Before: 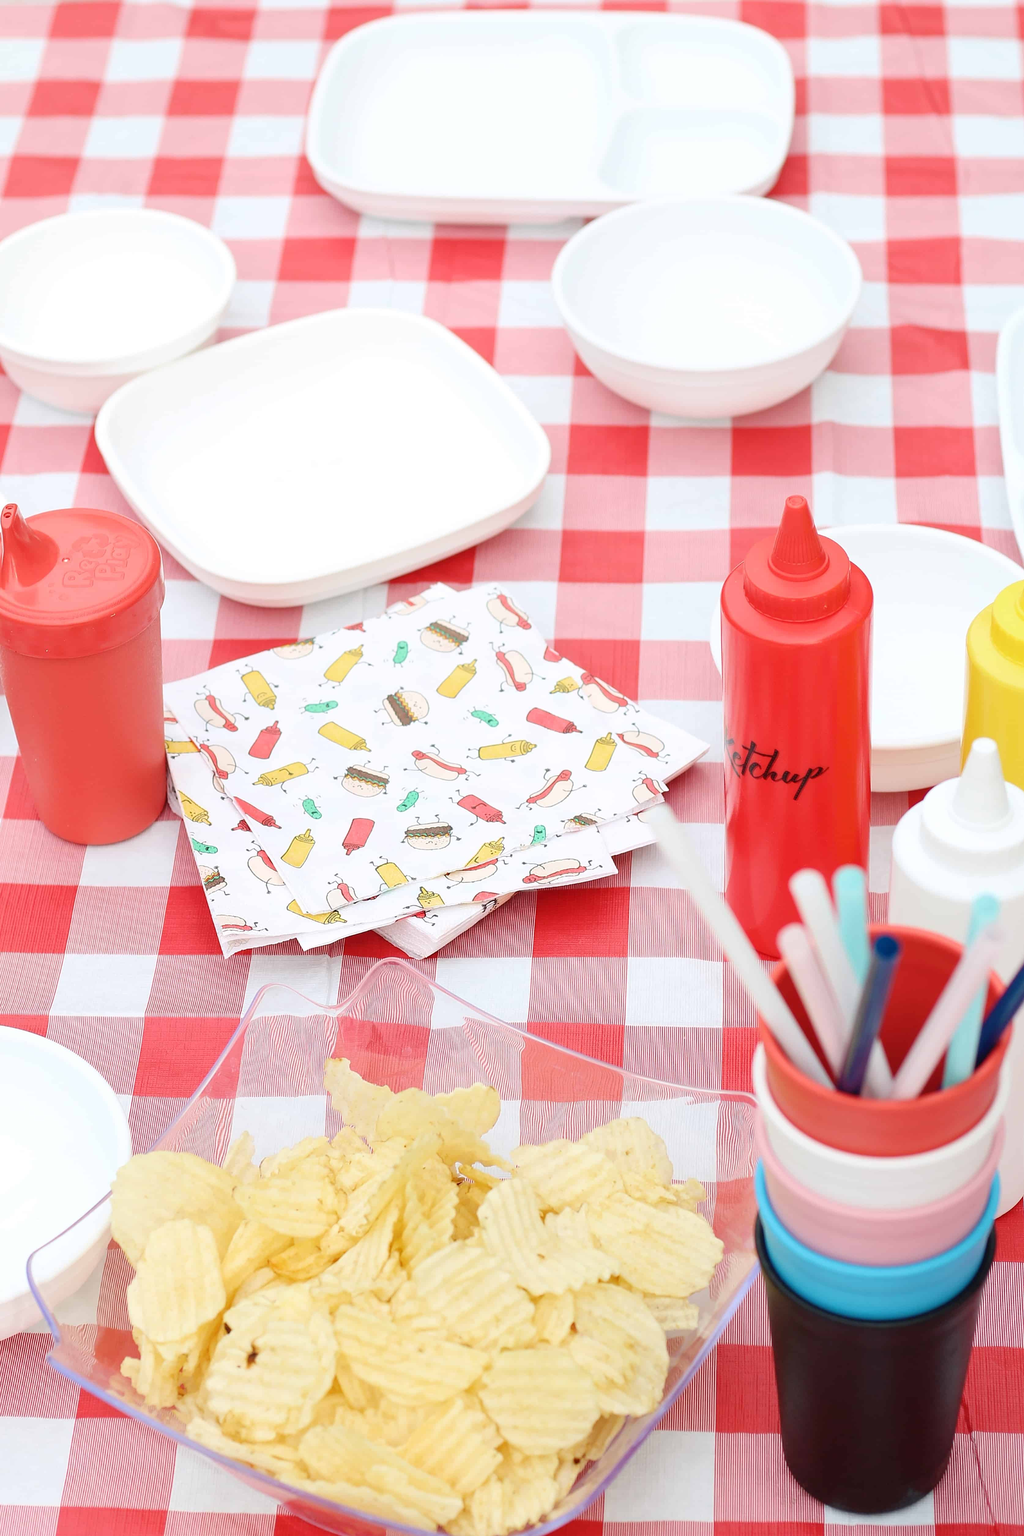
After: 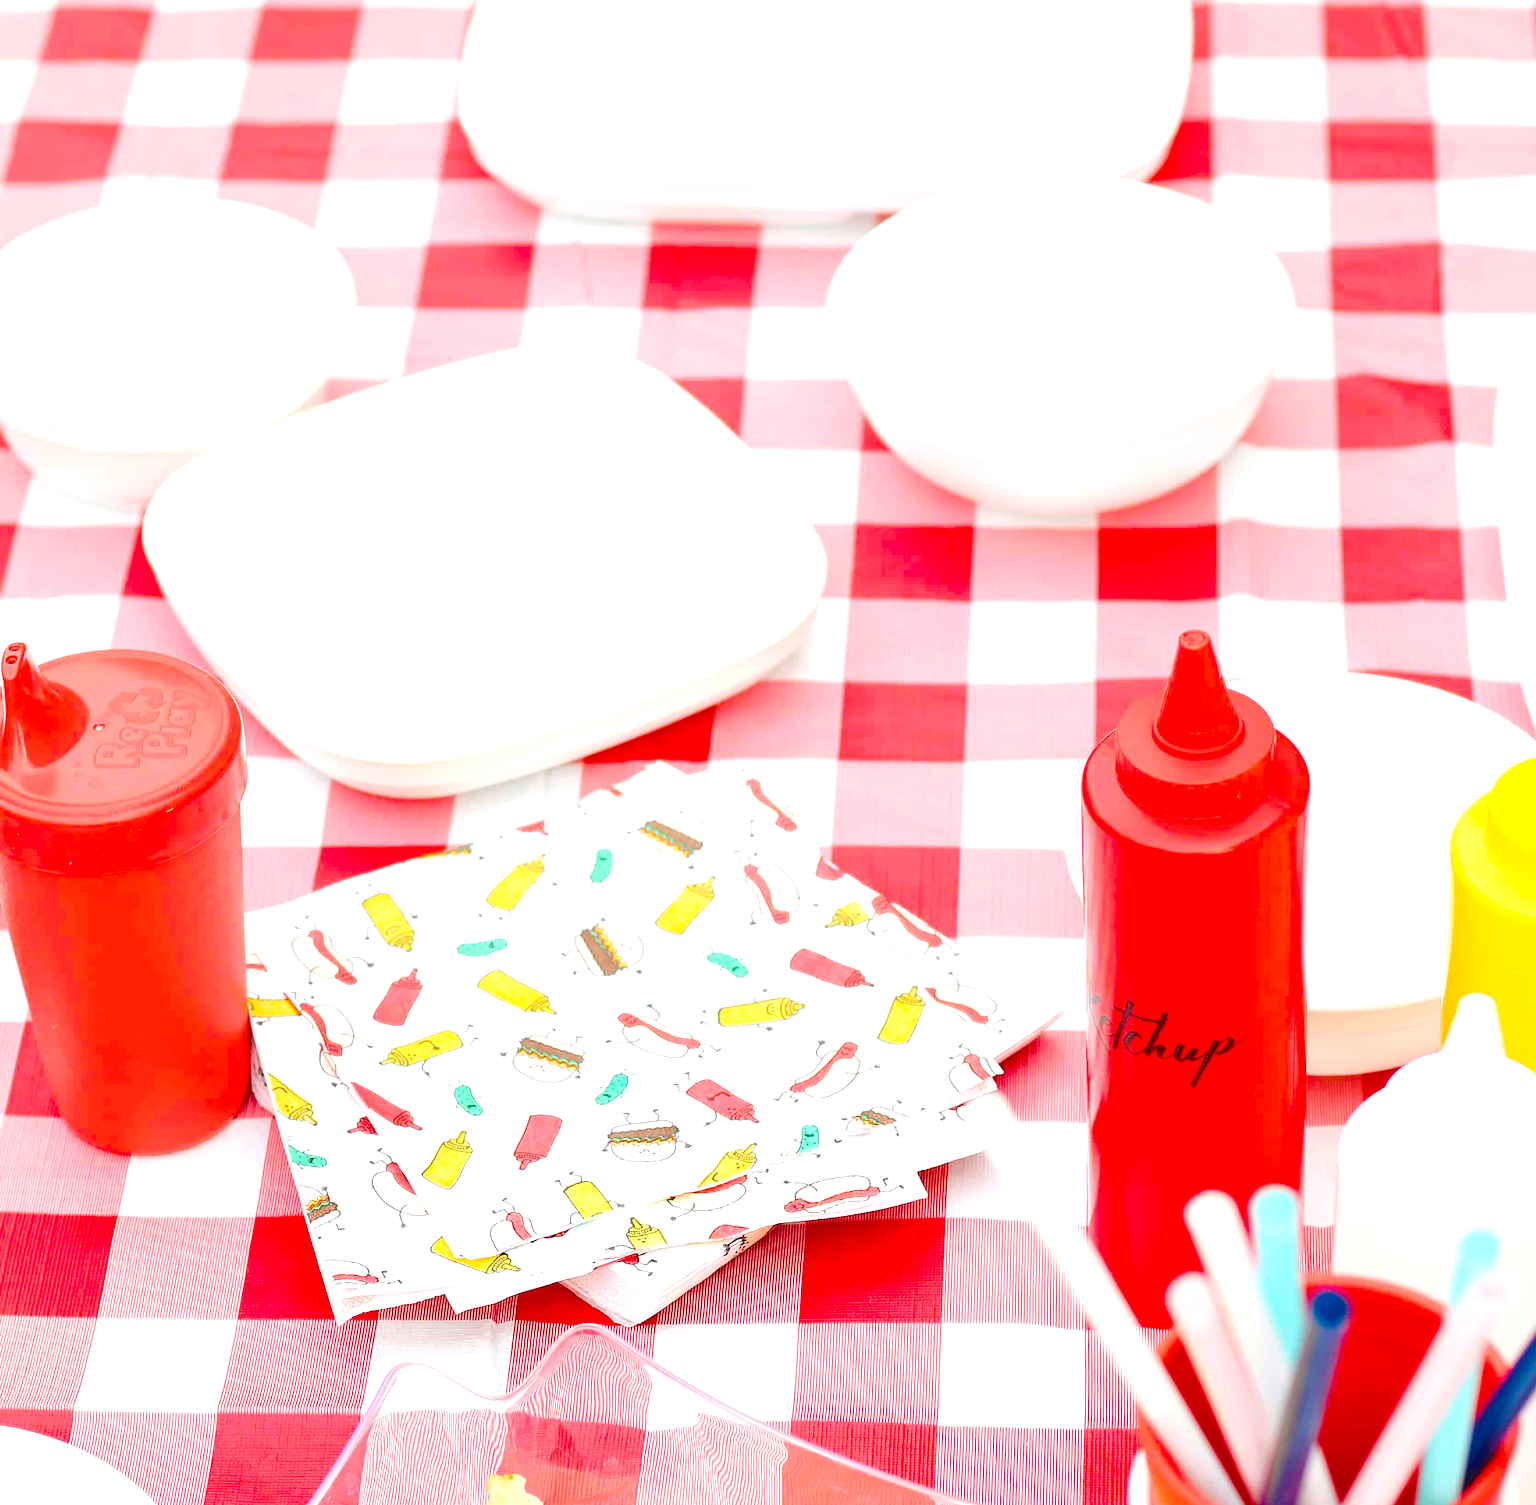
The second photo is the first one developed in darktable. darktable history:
crop and rotate: top 4.931%, bottom 29.727%
exposure: black level correction 0, exposure 0.498 EV, compensate highlight preservation false
color balance rgb: power › chroma 0.681%, power › hue 60°, perceptual saturation grading › global saturation 36.938%, perceptual saturation grading › shadows 34.834%, perceptual brilliance grading › mid-tones 9.517%, perceptual brilliance grading › shadows 15.656%
